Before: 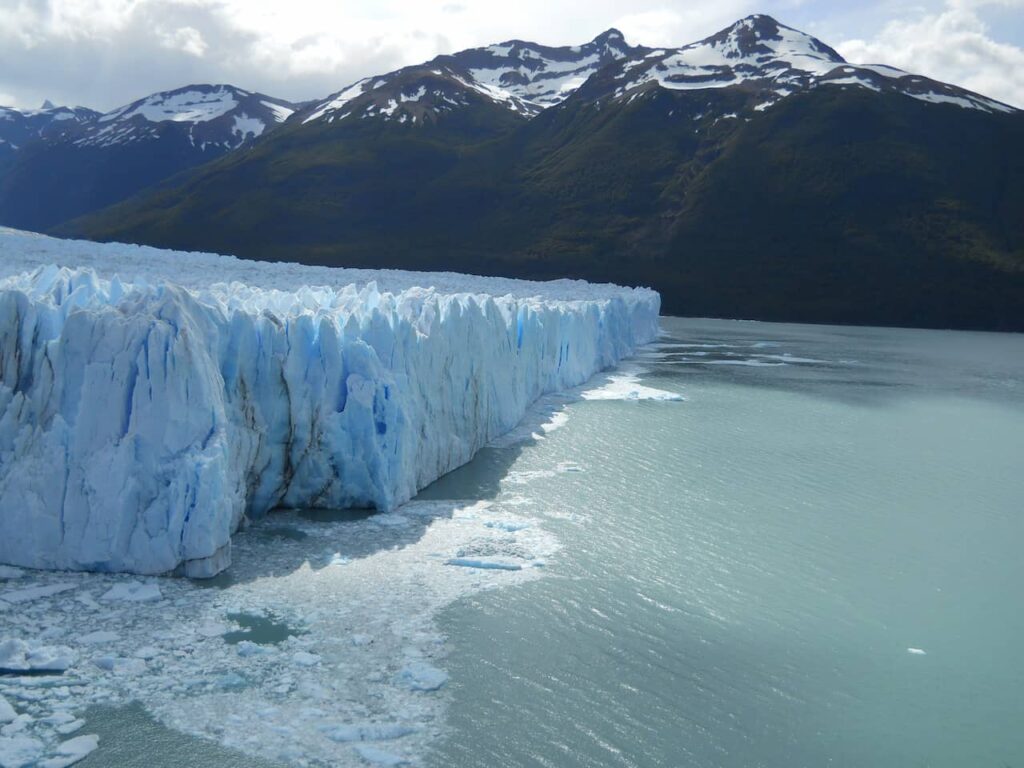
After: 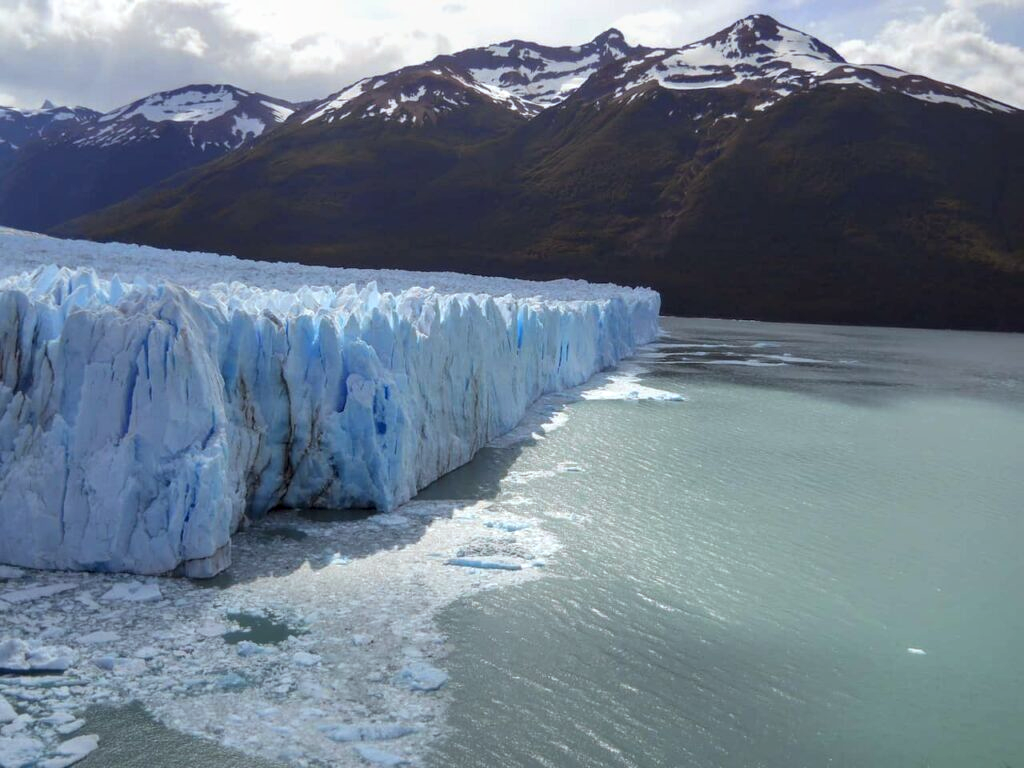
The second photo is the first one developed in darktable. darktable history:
local contrast: on, module defaults
color balance: output saturation 120%
rgb levels: mode RGB, independent channels, levels [[0, 0.5, 1], [0, 0.521, 1], [0, 0.536, 1]]
